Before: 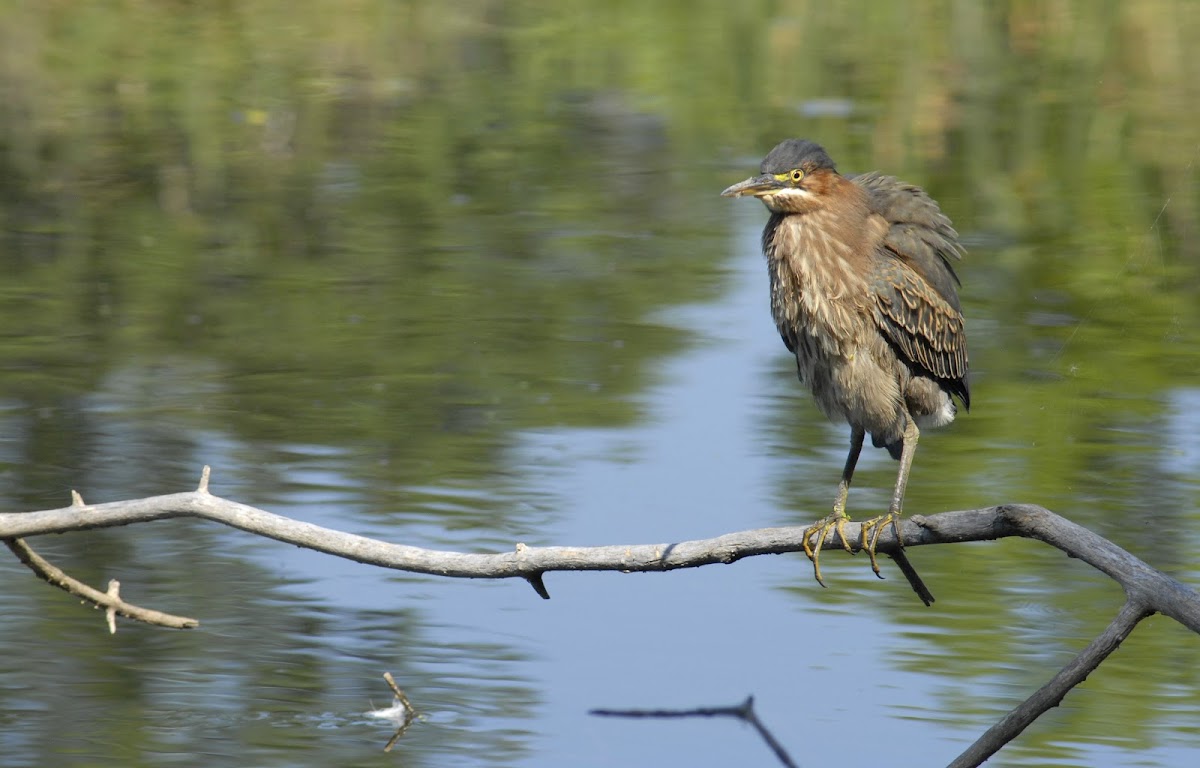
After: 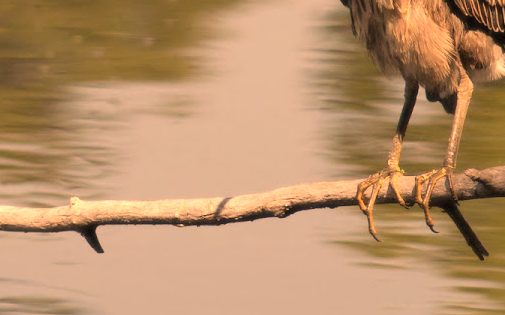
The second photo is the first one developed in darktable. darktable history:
soften: size 10%, saturation 50%, brightness 0.2 EV, mix 10%
crop: left 37.221%, top 45.169%, right 20.63%, bottom 13.777%
white balance: red 1.467, blue 0.684
